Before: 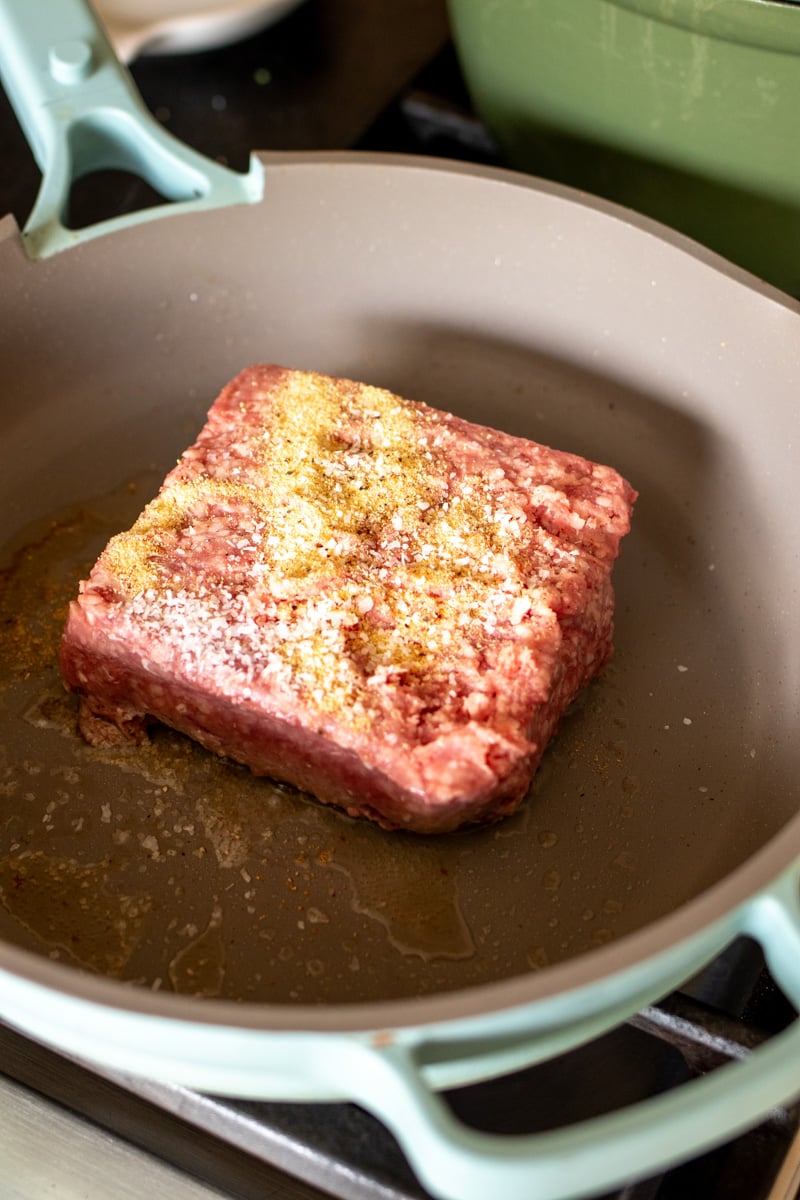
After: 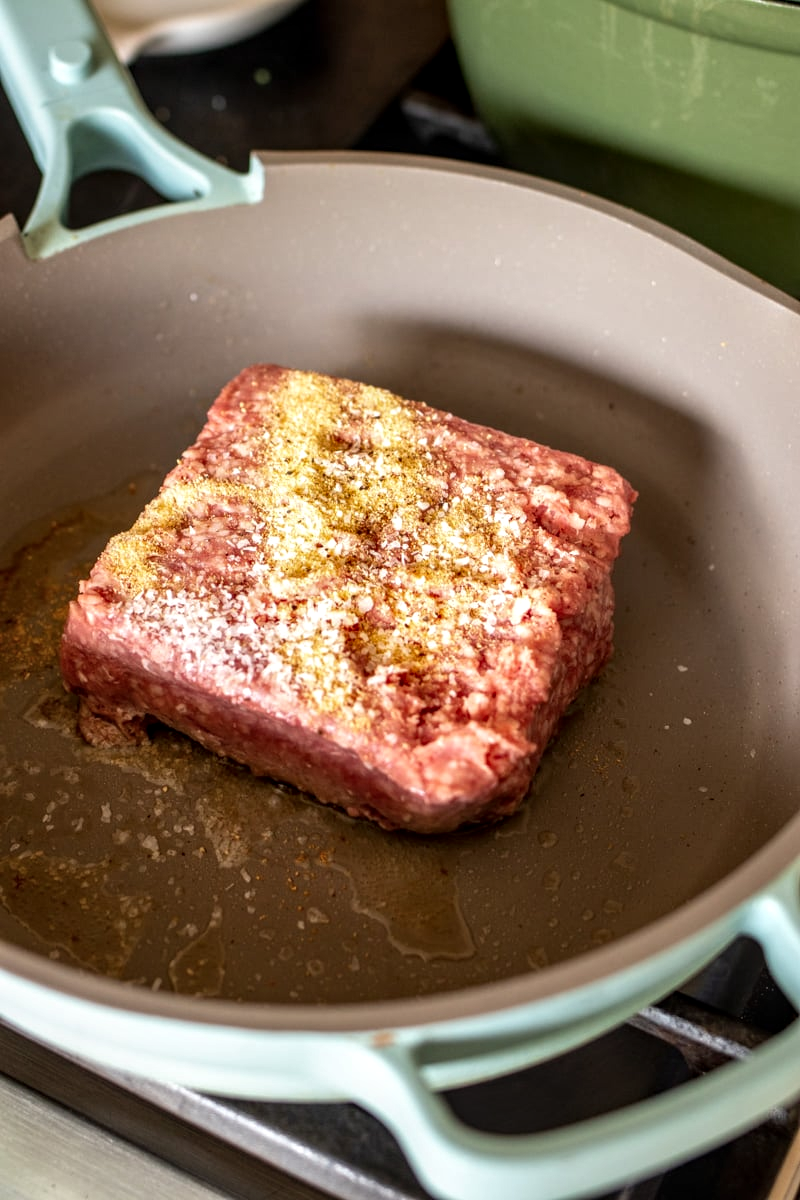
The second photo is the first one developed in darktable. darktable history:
shadows and highlights: shadows 22.7, highlights -48.71, soften with gaussian
local contrast: detail 130%
